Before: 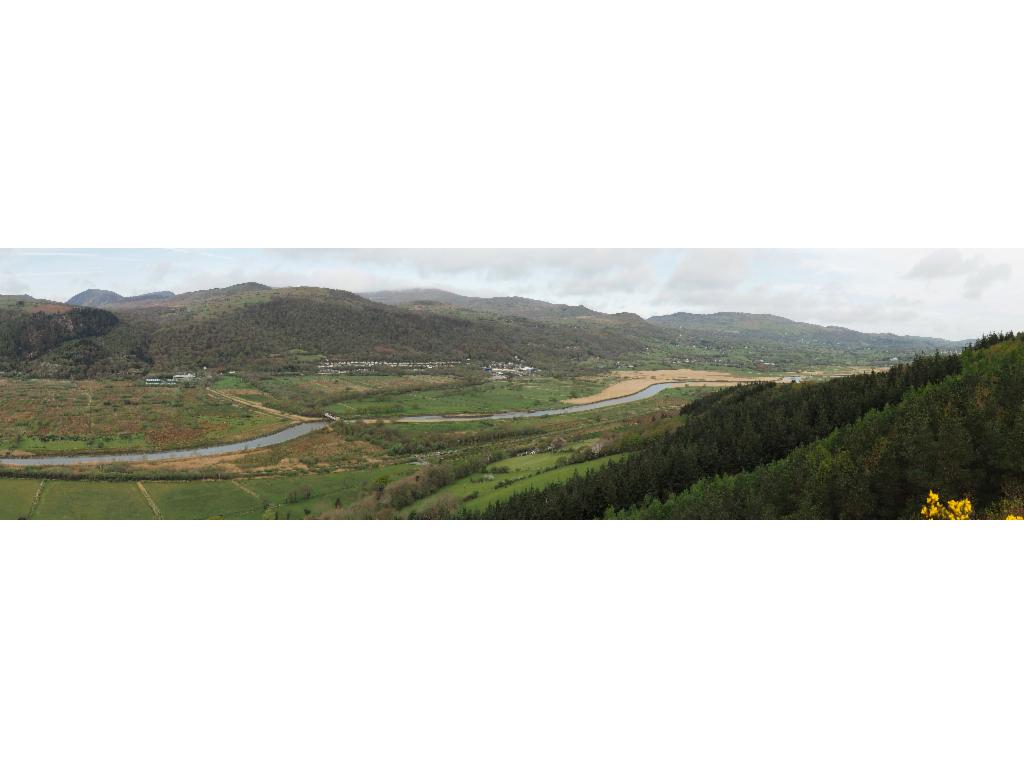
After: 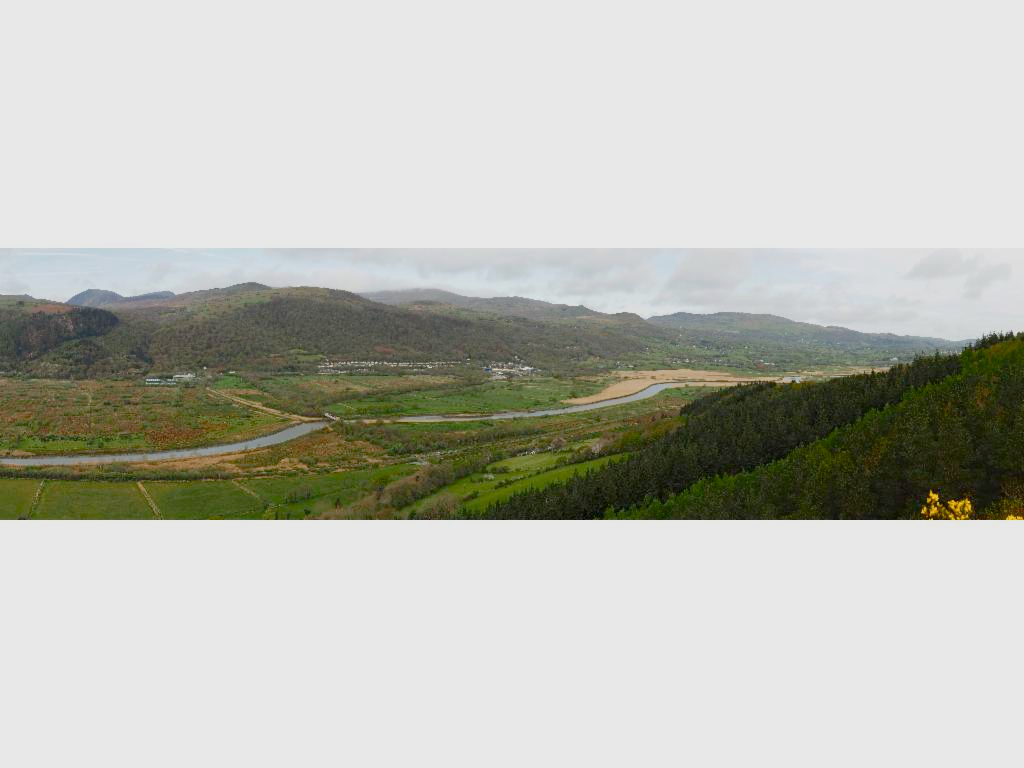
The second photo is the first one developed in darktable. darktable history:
color balance rgb: perceptual saturation grading › global saturation 20%, perceptual saturation grading › highlights -25.539%, perceptual saturation grading › shadows 25.372%, global vibrance -7.83%, contrast -12.468%, saturation formula JzAzBz (2021)
